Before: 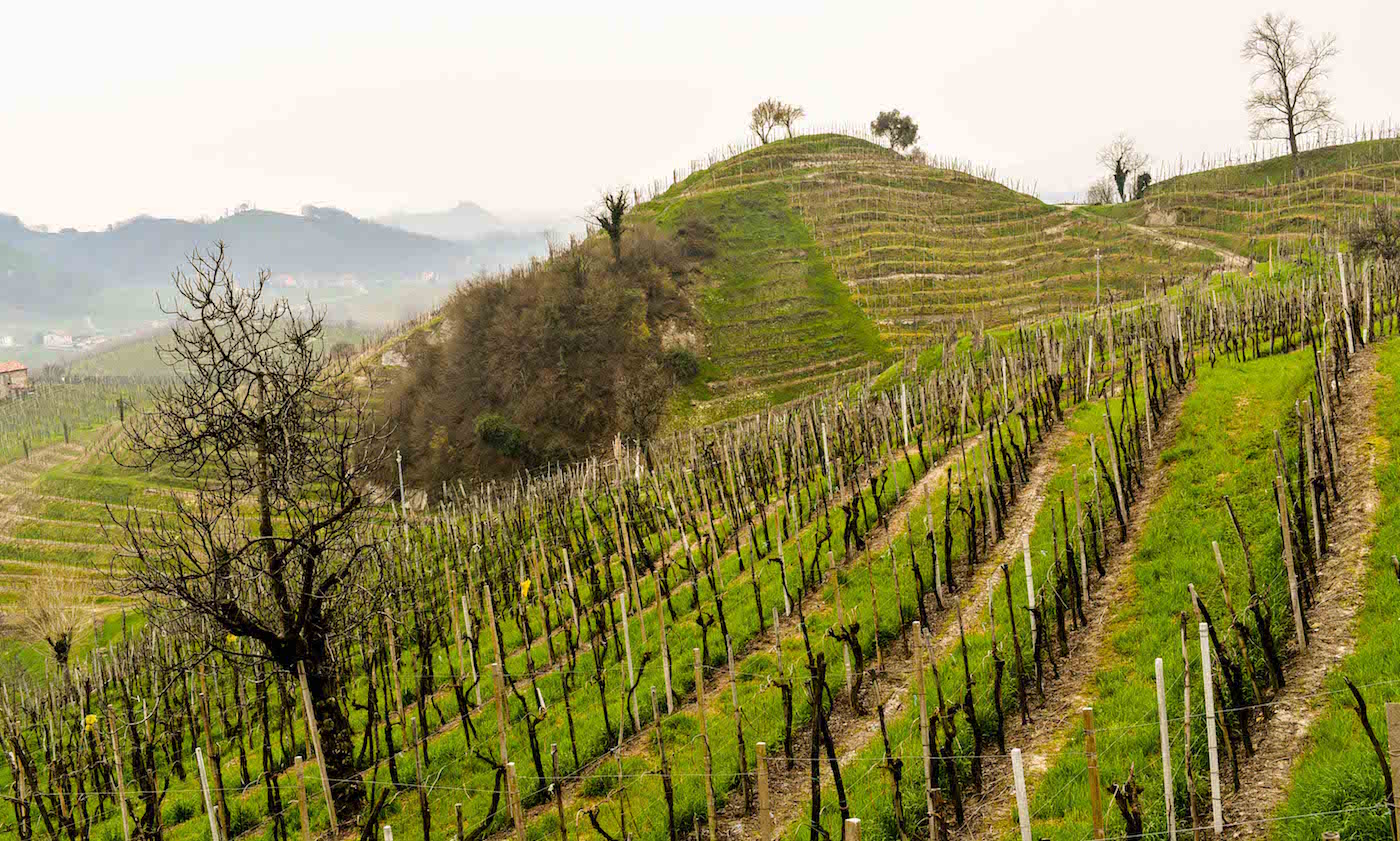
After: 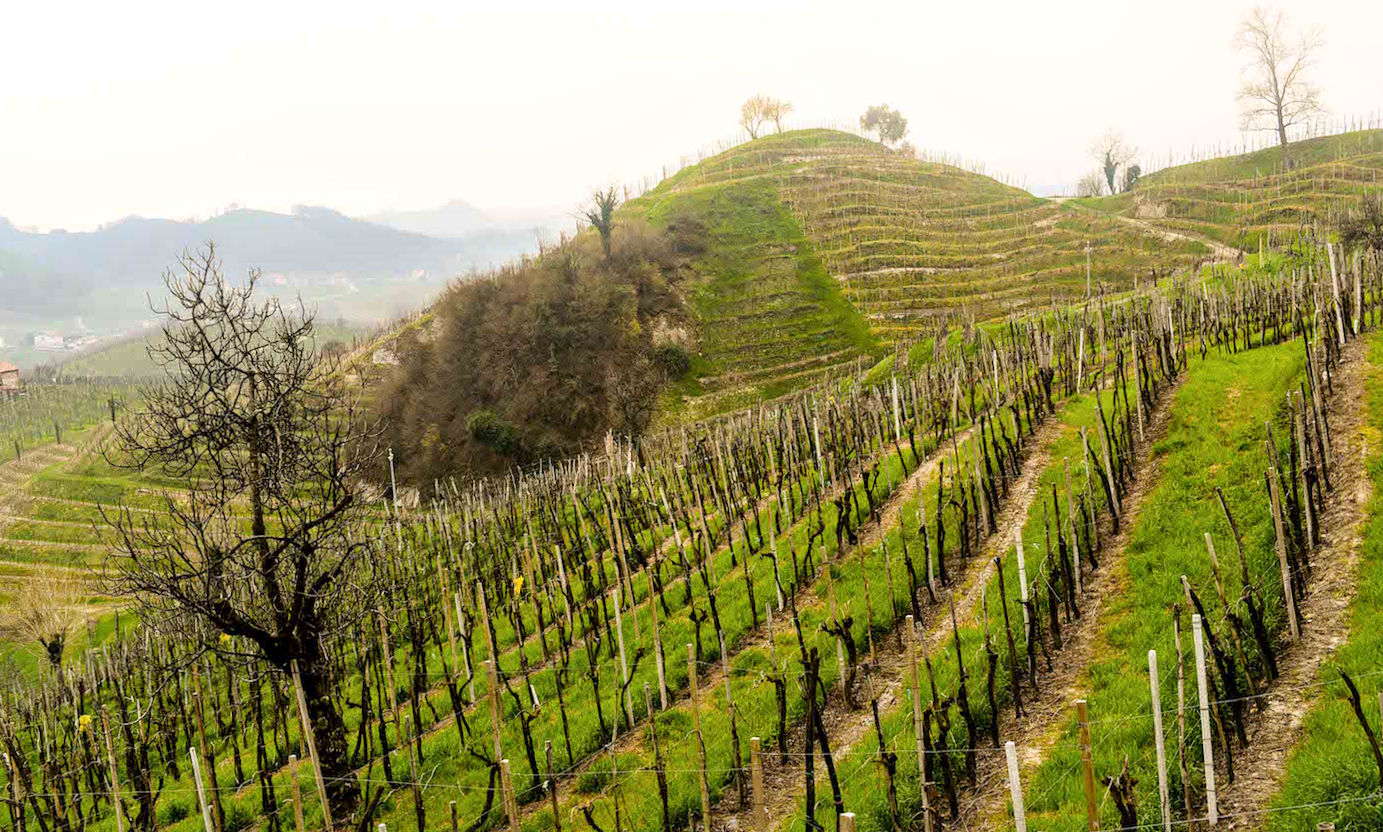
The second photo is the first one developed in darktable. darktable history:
rotate and perspective: rotation -0.45°, automatic cropping original format, crop left 0.008, crop right 0.992, crop top 0.012, crop bottom 0.988
bloom: size 15%, threshold 97%, strength 7%
local contrast: mode bilateral grid, contrast 20, coarseness 50, detail 120%, midtone range 0.2
